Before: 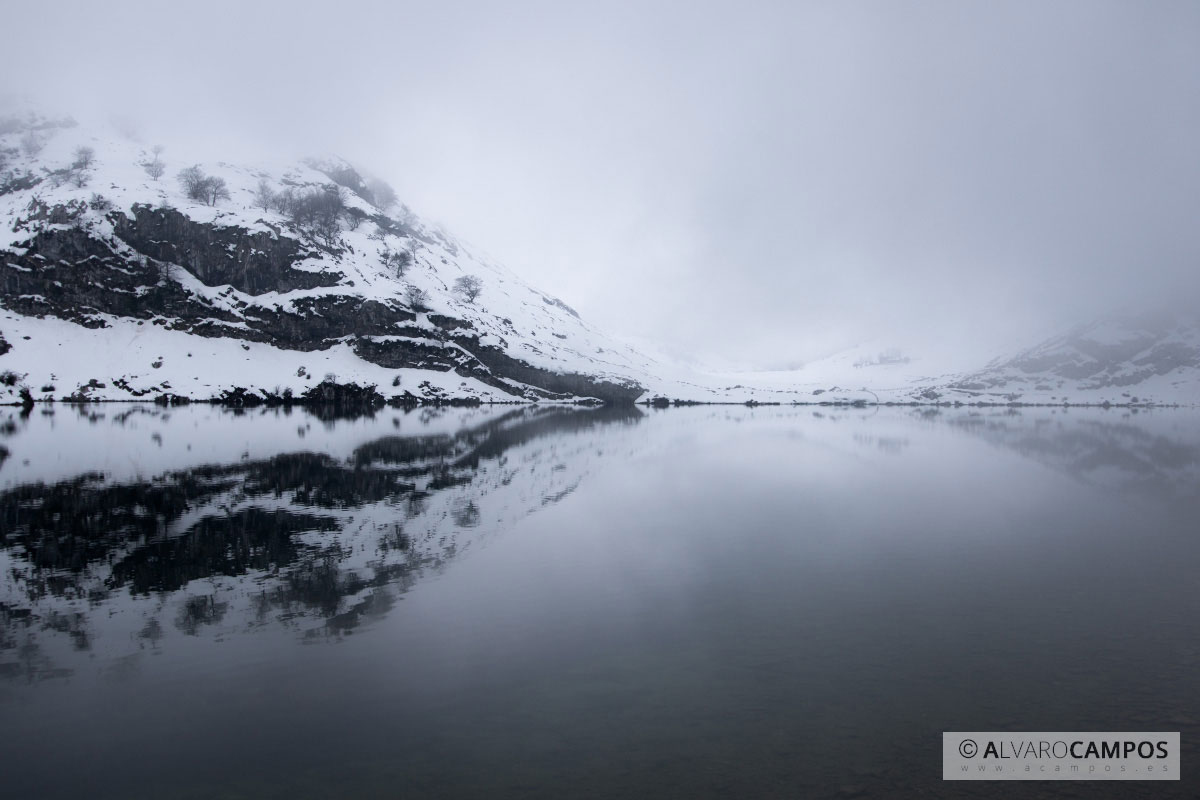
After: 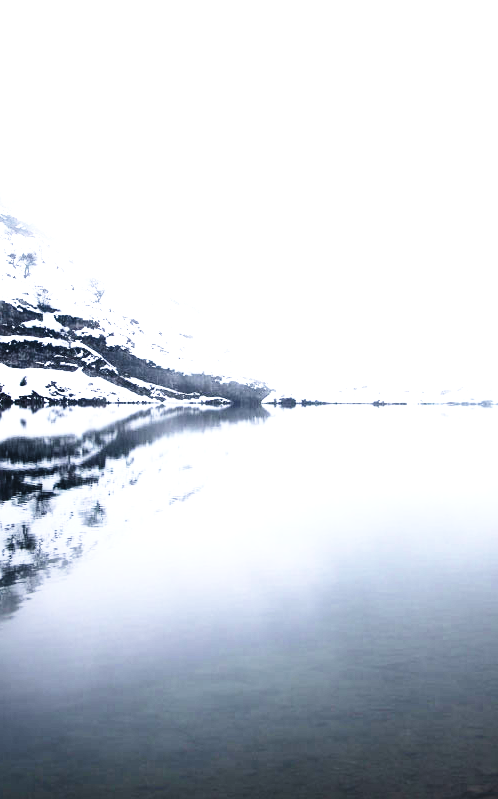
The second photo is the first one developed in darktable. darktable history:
crop: left 31.108%, right 27.315%
tone equalizer: -8 EV -0.408 EV, -7 EV -0.391 EV, -6 EV -0.361 EV, -5 EV -0.215 EV, -3 EV 0.192 EV, -2 EV 0.335 EV, -1 EV 0.375 EV, +0 EV 0.407 EV, edges refinement/feathering 500, mask exposure compensation -1.57 EV, preserve details no
exposure: exposure 1.143 EV, compensate highlight preservation false
tone curve: curves: ch0 [(0, 0) (0.074, 0.04) (0.157, 0.1) (0.472, 0.515) (0.635, 0.731) (0.768, 0.878) (0.899, 0.969) (1, 1)]; ch1 [(0, 0) (0.08, 0.08) (0.3, 0.3) (0.5, 0.5) (0.539, 0.558) (0.586, 0.658) (0.69, 0.787) (0.92, 0.92) (1, 1)]; ch2 [(0, 0) (0.08, 0.08) (0.3, 0.3) (0.5, 0.5) (0.543, 0.597) (0.597, 0.679) (0.92, 0.92) (1, 1)], preserve colors none
